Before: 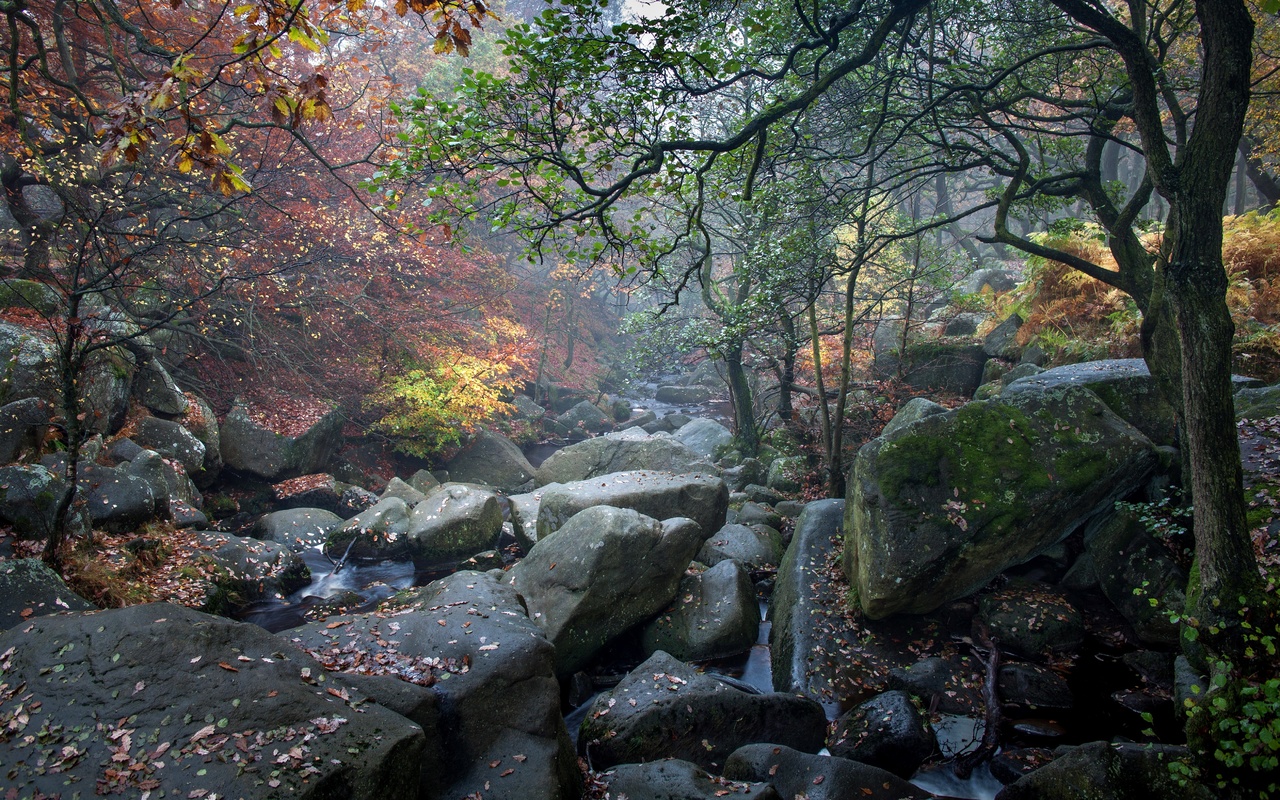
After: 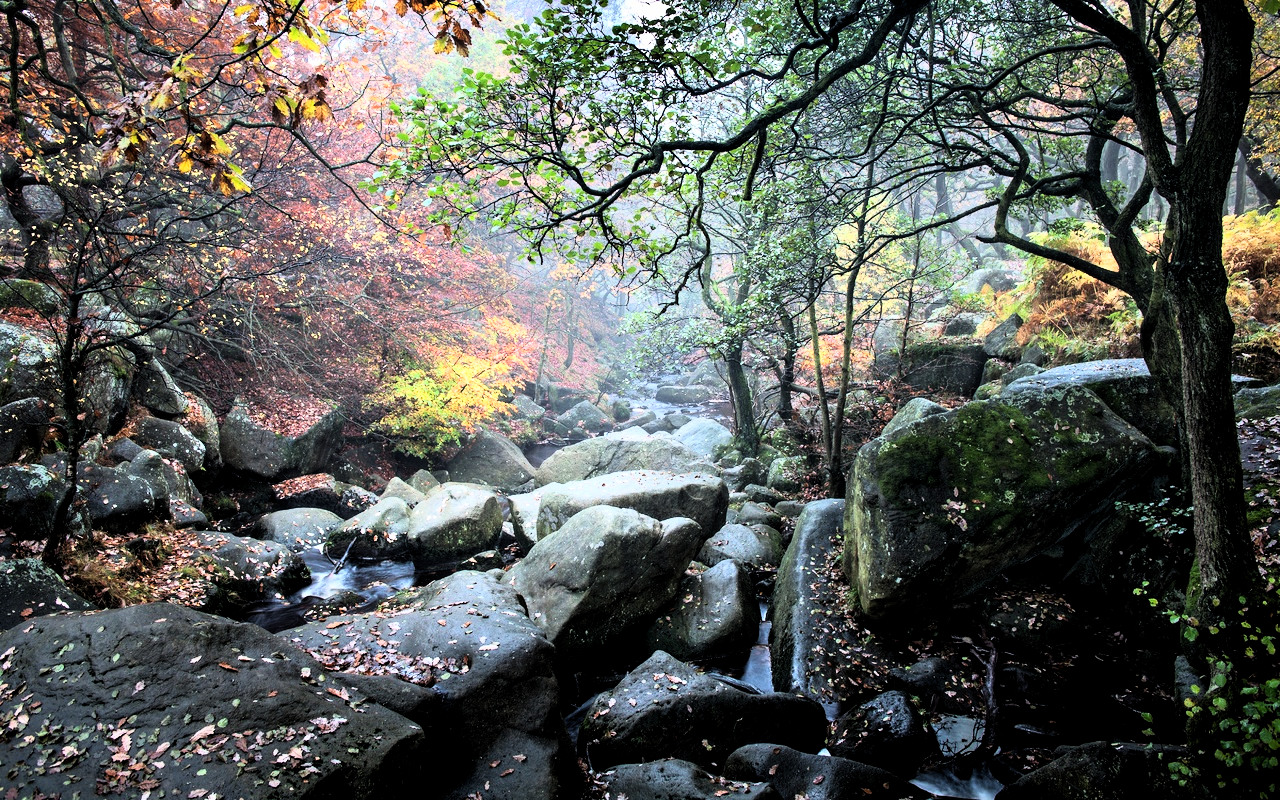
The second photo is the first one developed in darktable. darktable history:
white balance: emerald 1
levels: levels [0.026, 0.507, 0.987]
rgb curve: curves: ch0 [(0, 0) (0.21, 0.15) (0.24, 0.21) (0.5, 0.75) (0.75, 0.96) (0.89, 0.99) (1, 1)]; ch1 [(0, 0.02) (0.21, 0.13) (0.25, 0.2) (0.5, 0.67) (0.75, 0.9) (0.89, 0.97) (1, 1)]; ch2 [(0, 0.02) (0.21, 0.13) (0.25, 0.2) (0.5, 0.67) (0.75, 0.9) (0.89, 0.97) (1, 1)], compensate middle gray true
color balance rgb: perceptual saturation grading › global saturation -0.31%, global vibrance -8%, contrast -13%, saturation formula JzAzBz (2021)
